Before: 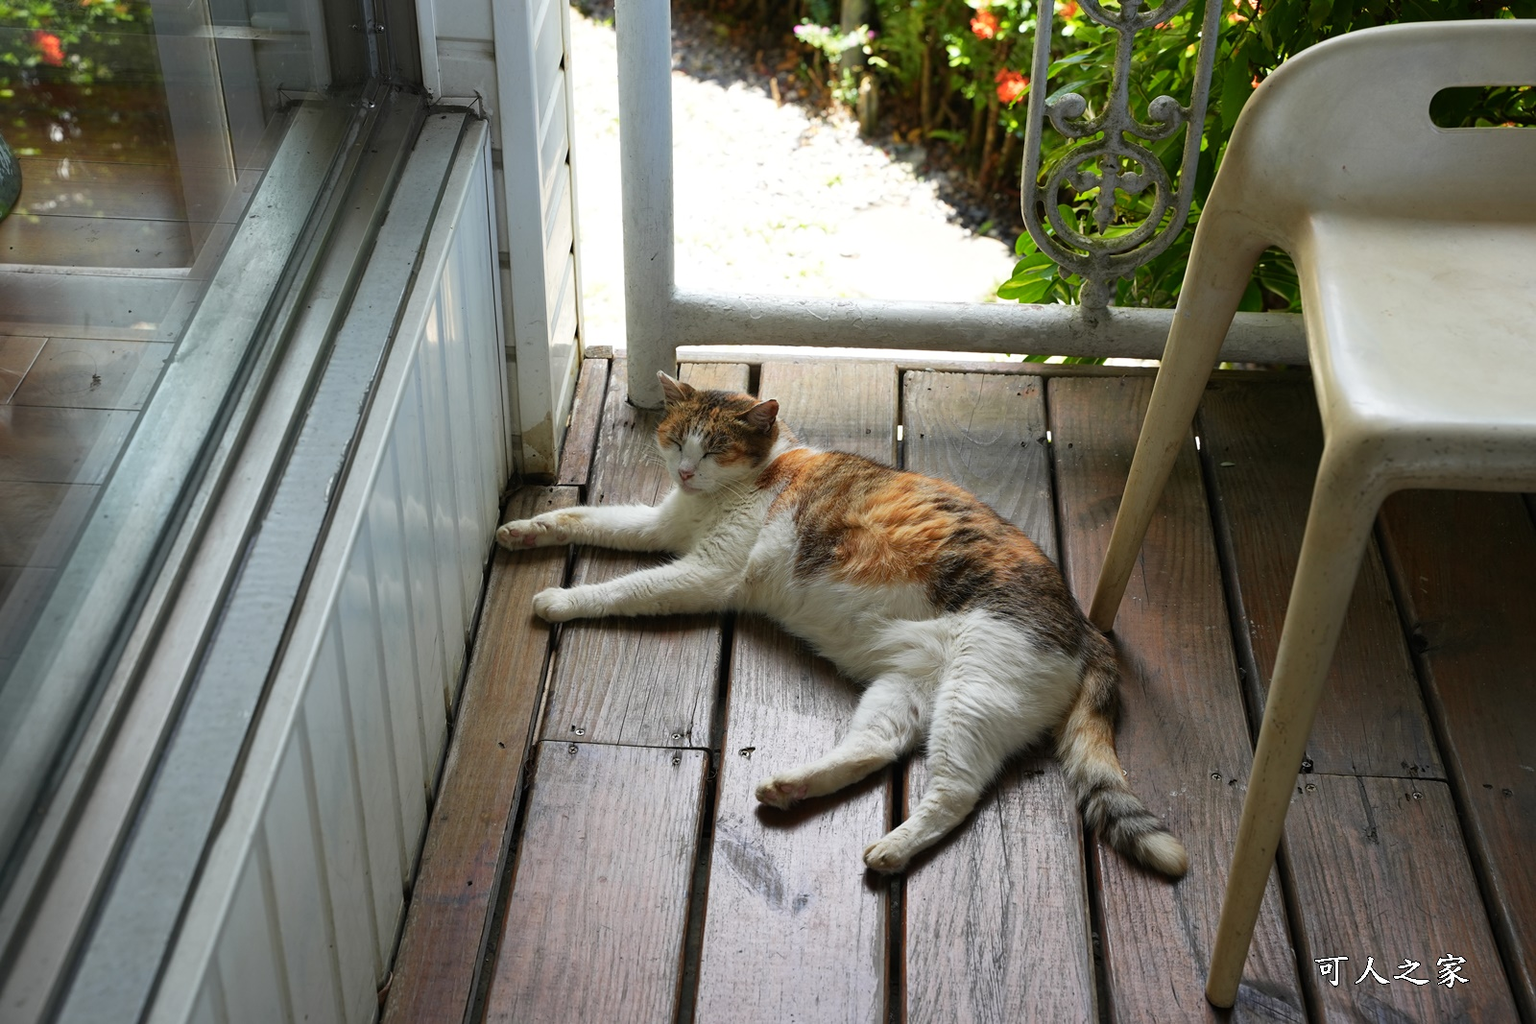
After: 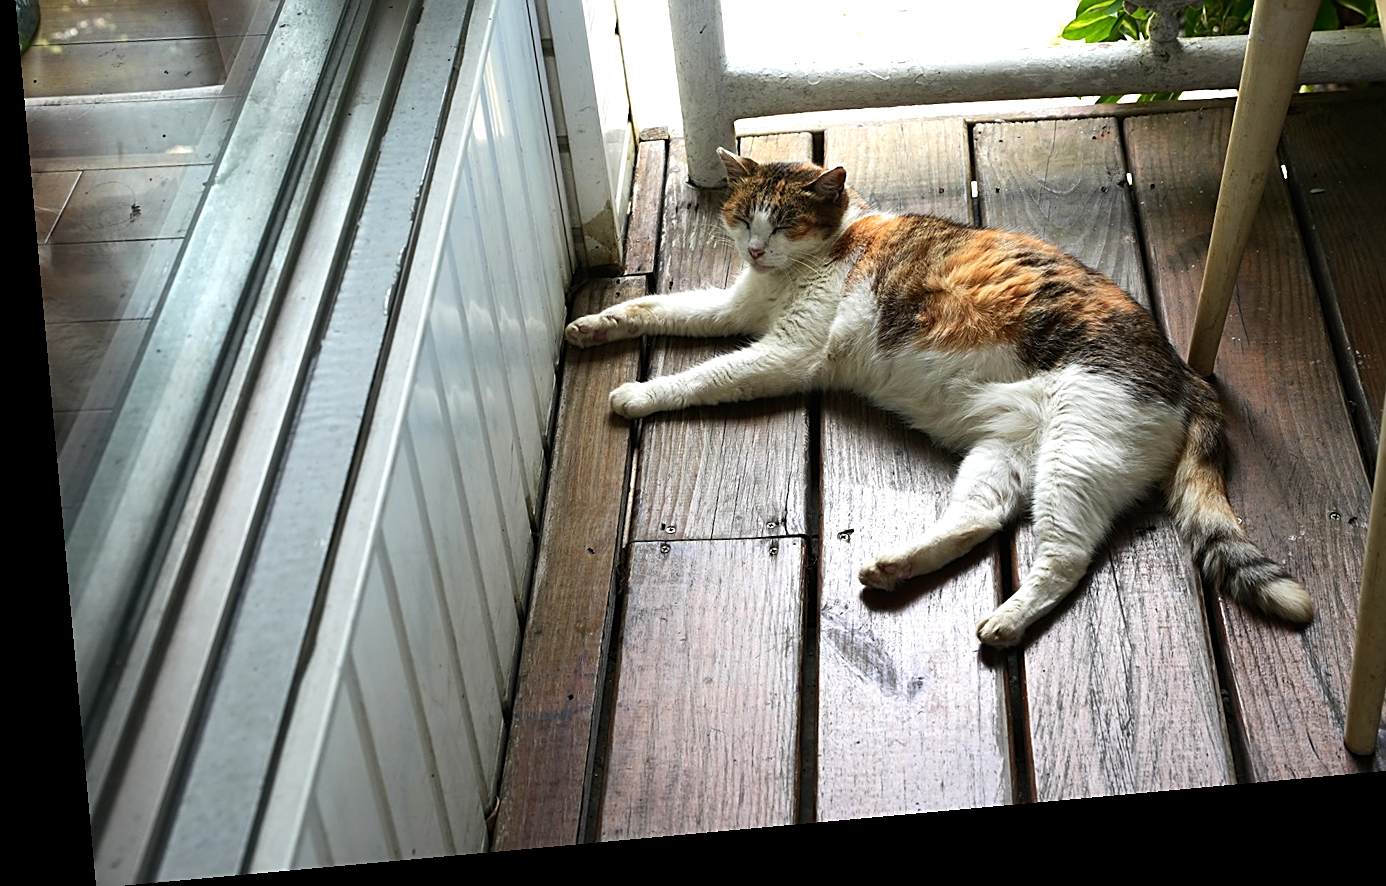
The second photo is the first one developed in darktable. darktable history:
crop: top 26.531%, right 17.959%
sharpen: on, module defaults
rotate and perspective: rotation -5.2°, automatic cropping off
tone equalizer: -8 EV -0.75 EV, -7 EV -0.7 EV, -6 EV -0.6 EV, -5 EV -0.4 EV, -3 EV 0.4 EV, -2 EV 0.6 EV, -1 EV 0.7 EV, +0 EV 0.75 EV, edges refinement/feathering 500, mask exposure compensation -1.57 EV, preserve details no
